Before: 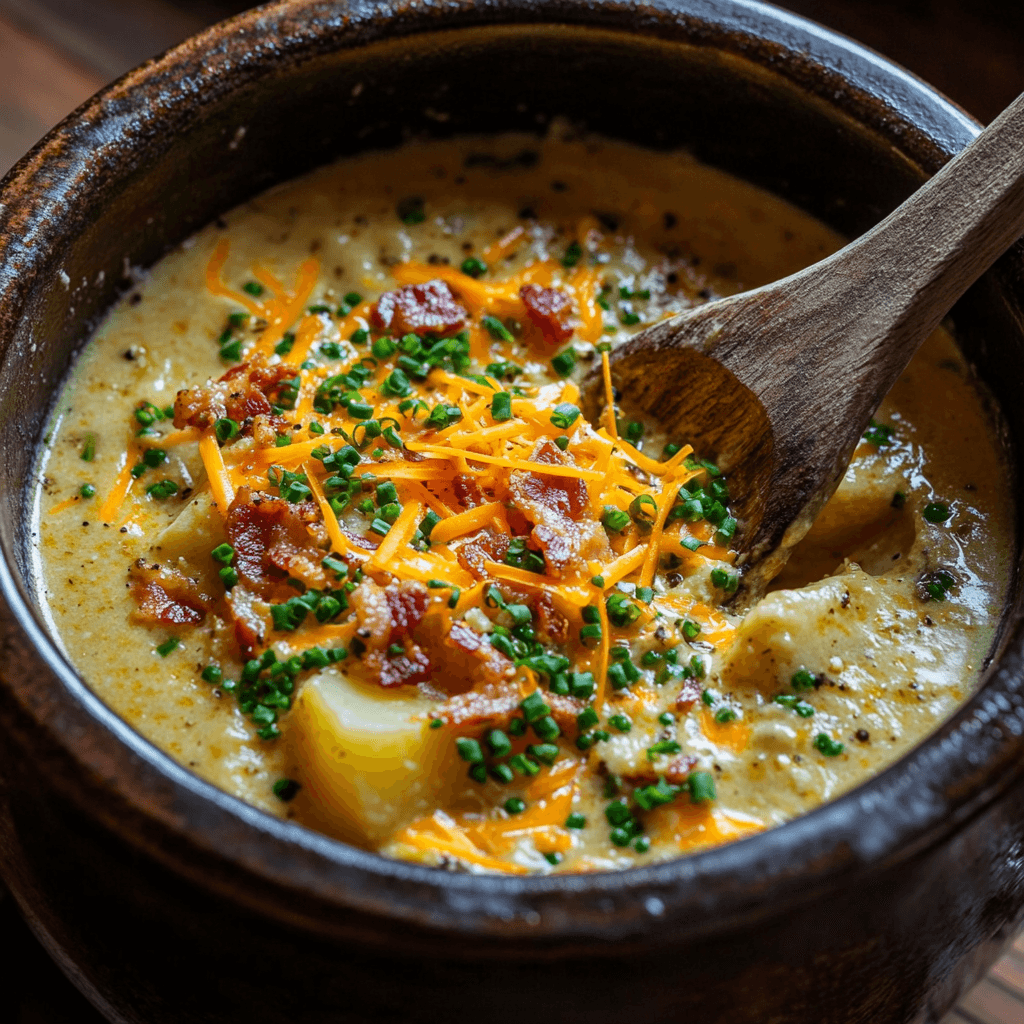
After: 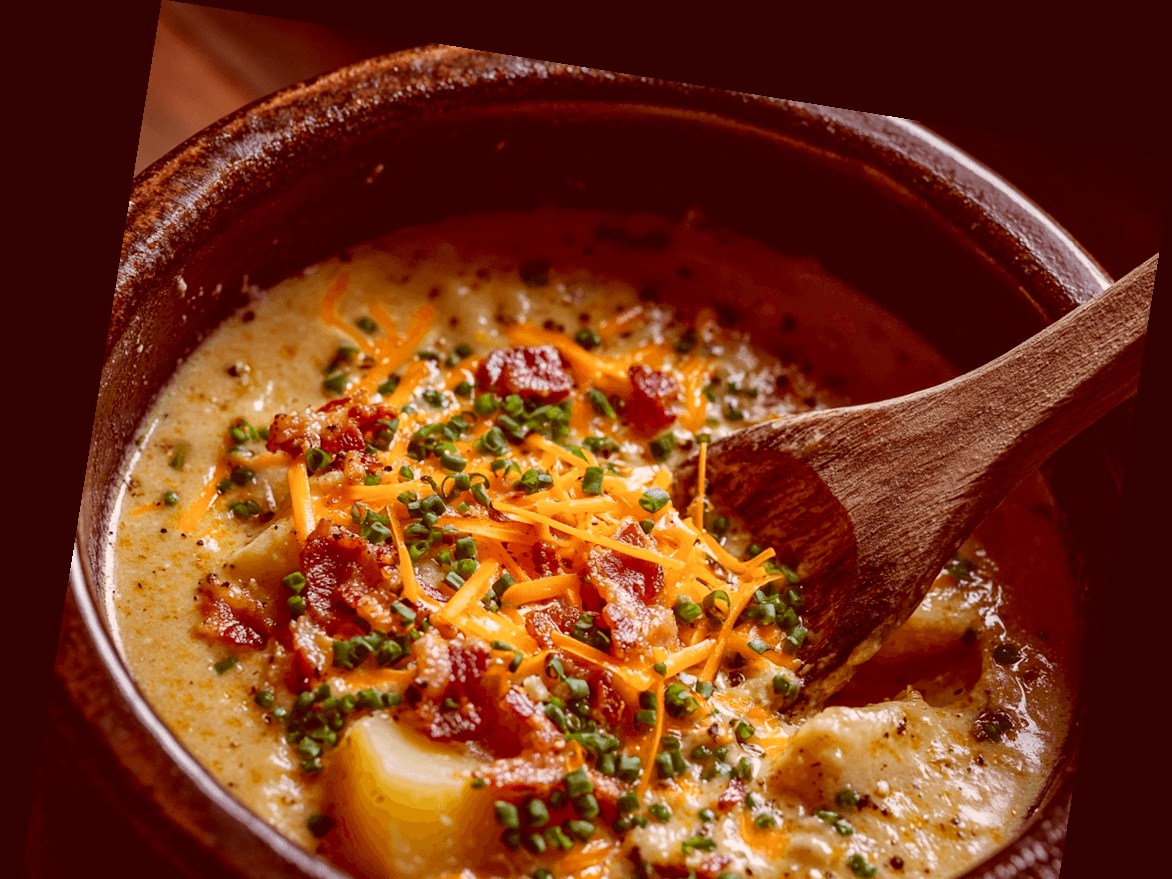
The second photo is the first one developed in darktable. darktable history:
rotate and perspective: rotation 9.12°, automatic cropping off
color correction: highlights a* 9.03, highlights b* 8.71, shadows a* 40, shadows b* 40, saturation 0.8
crop: bottom 24.967%
